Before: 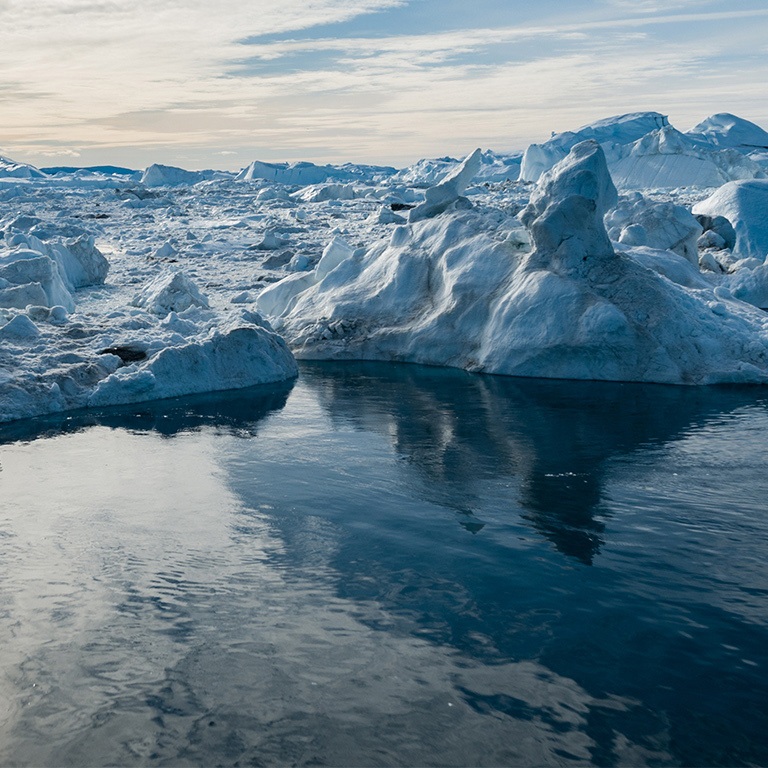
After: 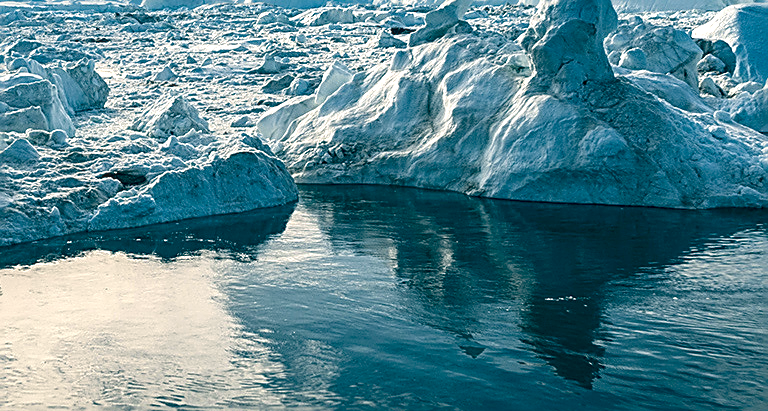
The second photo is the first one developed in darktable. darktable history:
crop and rotate: top 23.043%, bottom 23.437%
local contrast: on, module defaults
exposure: black level correction 0.001, exposure 0.5 EV, compensate exposure bias true, compensate highlight preservation false
color balance: lift [1.005, 0.99, 1.007, 1.01], gamma [1, 0.979, 1.011, 1.021], gain [0.923, 1.098, 1.025, 0.902], input saturation 90.45%, contrast 7.73%, output saturation 105.91%
sharpen: amount 1
